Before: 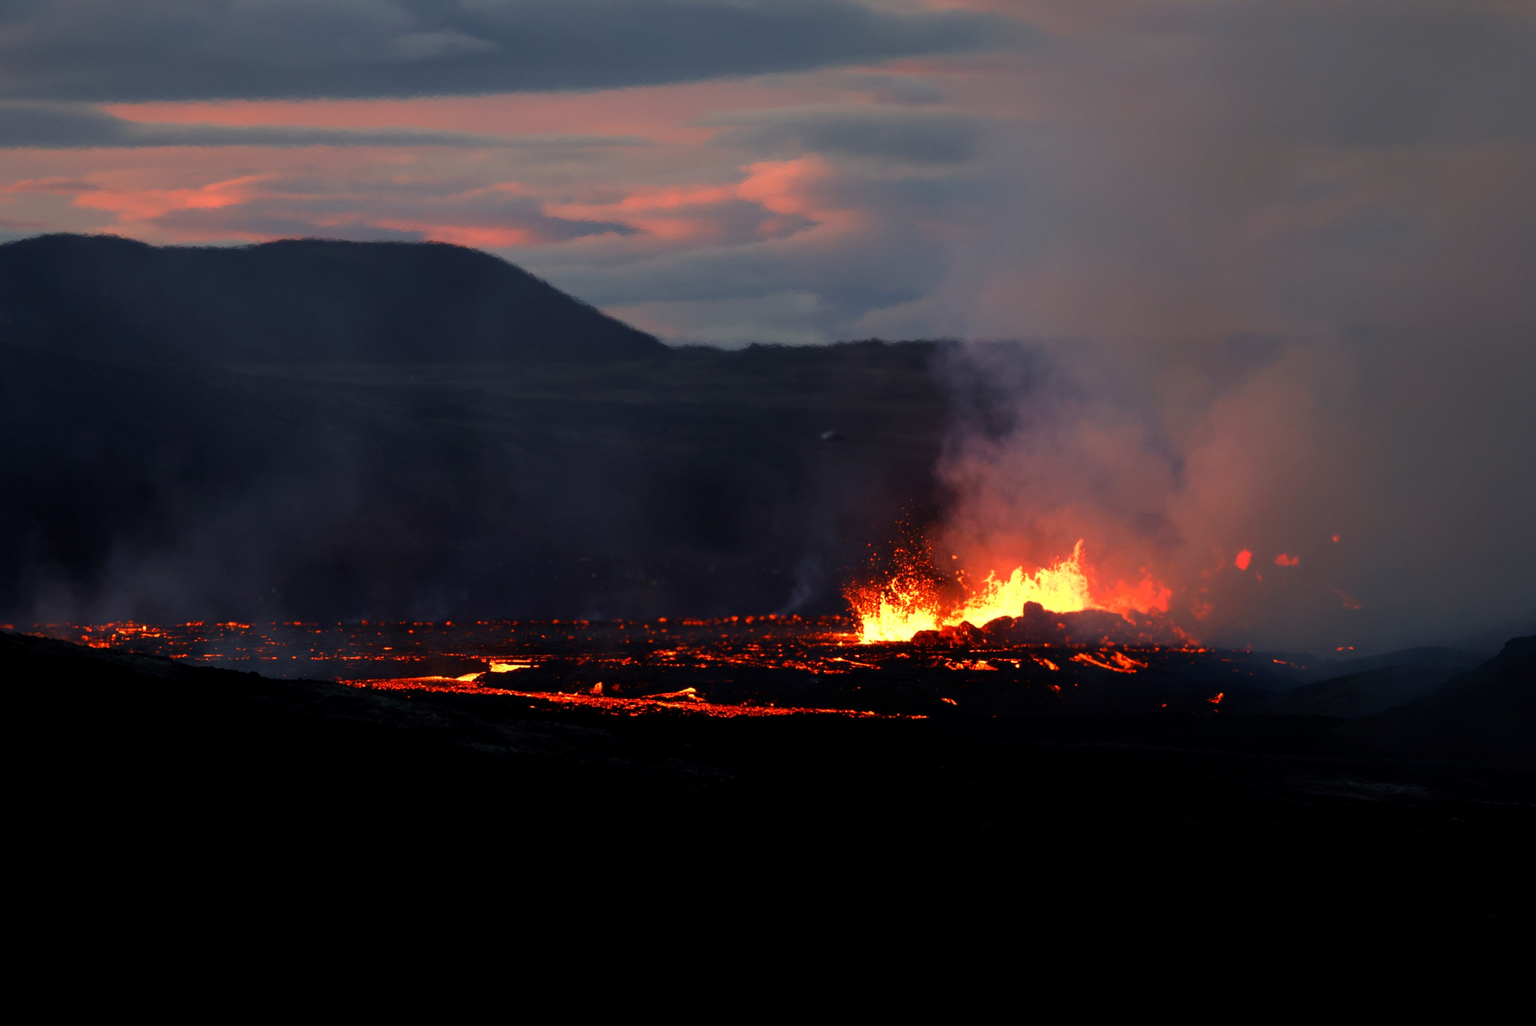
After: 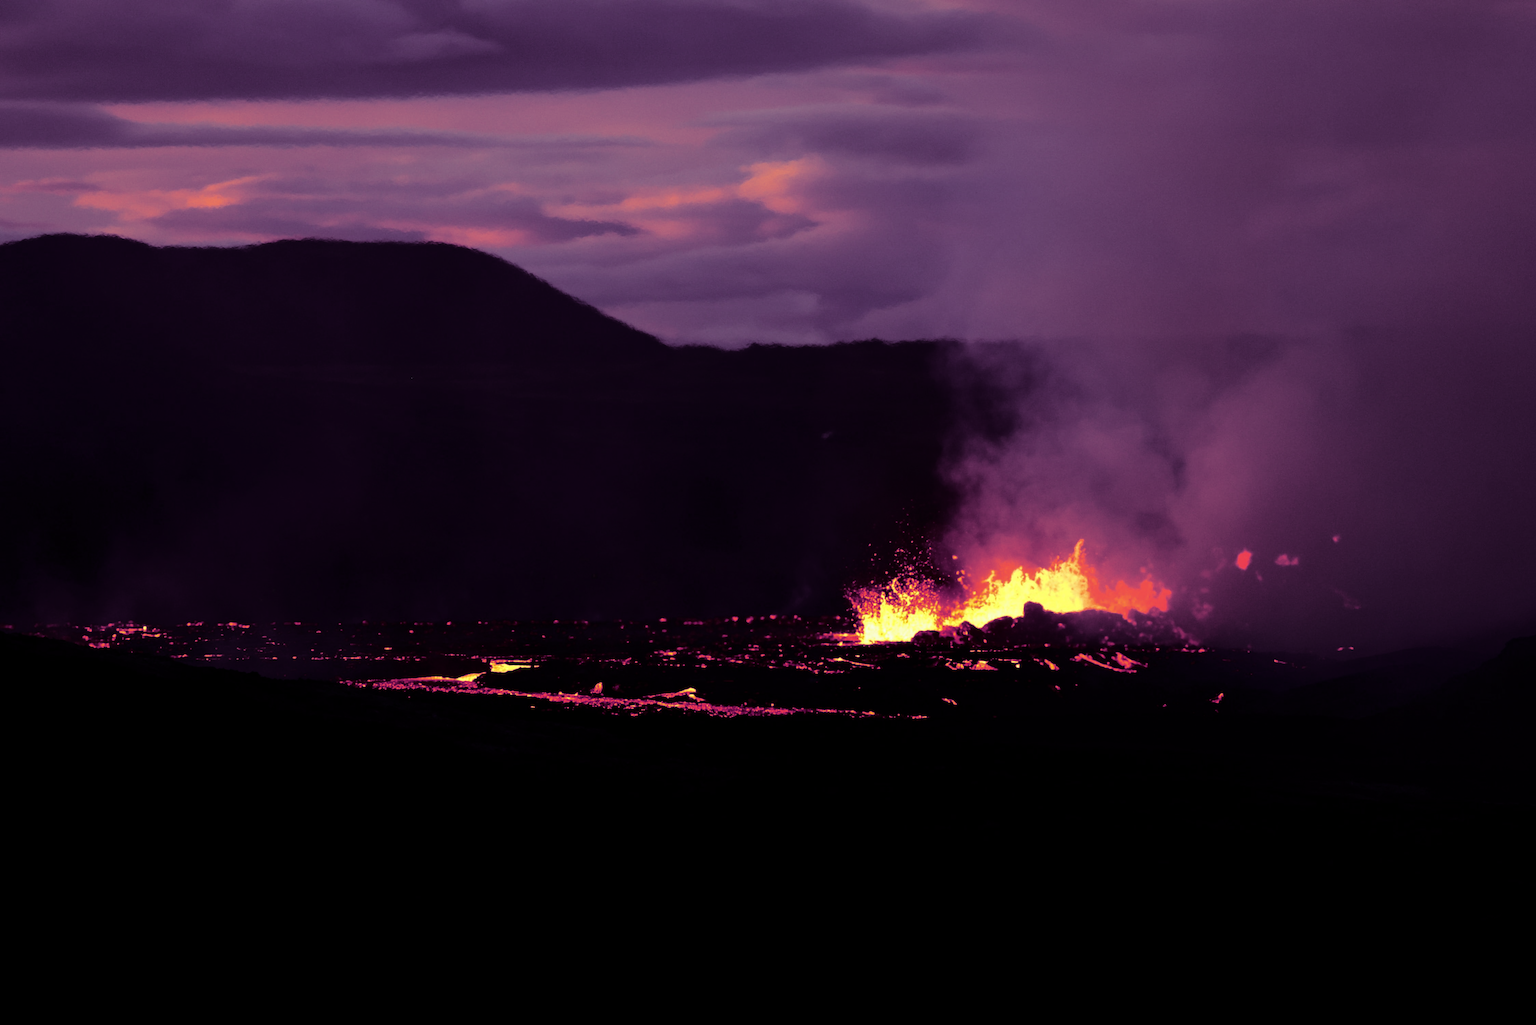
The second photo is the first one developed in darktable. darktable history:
split-toning: shadows › hue 277.2°, shadows › saturation 0.74
fill light: exposure -2 EV, width 8.6
zone system: size 8, zone [-1, 0.082, -1 ×23]
